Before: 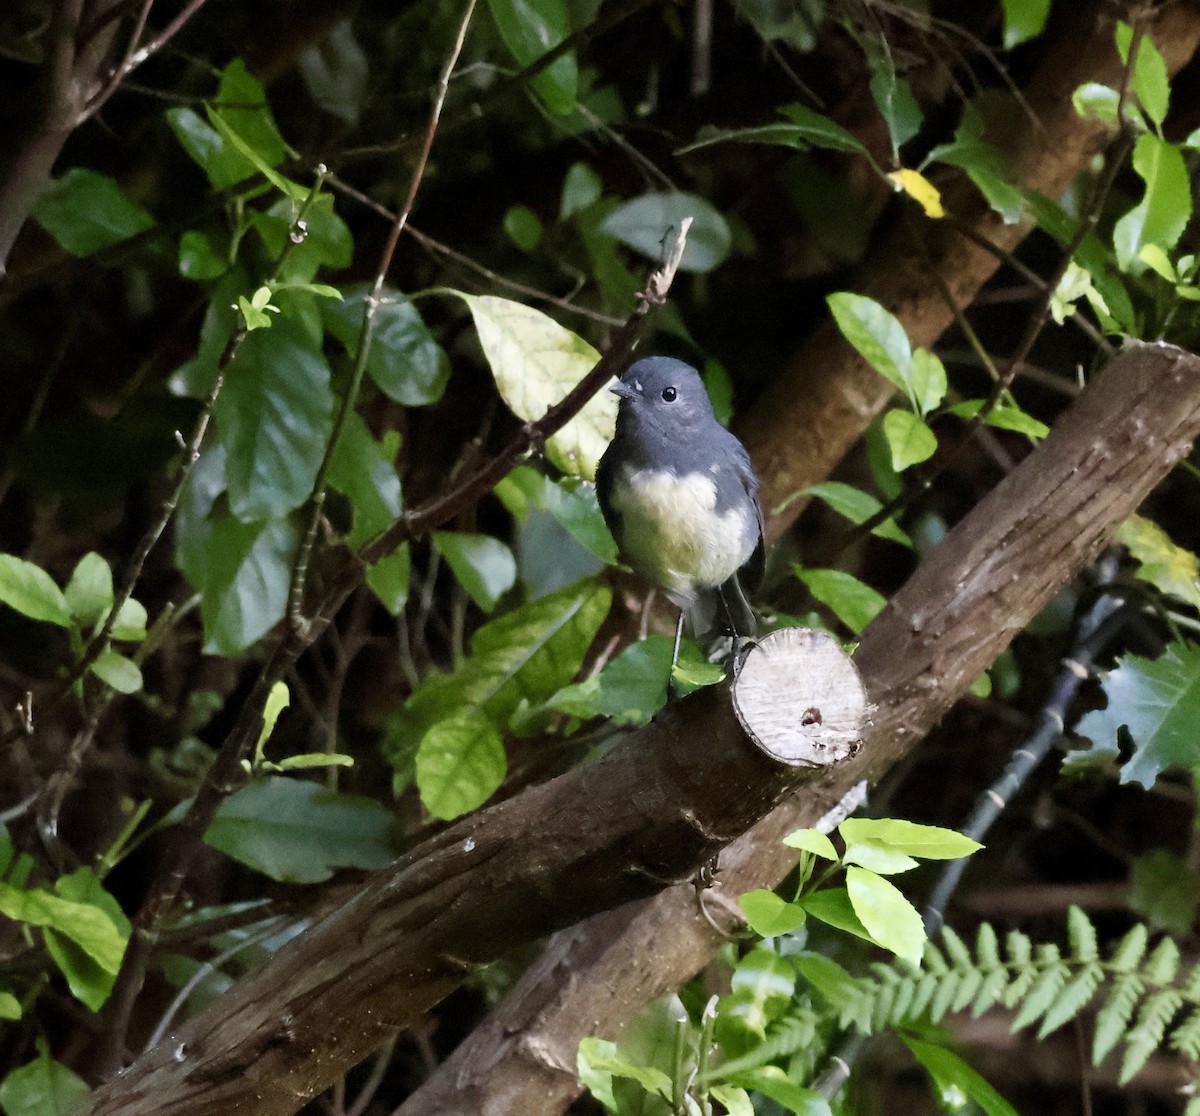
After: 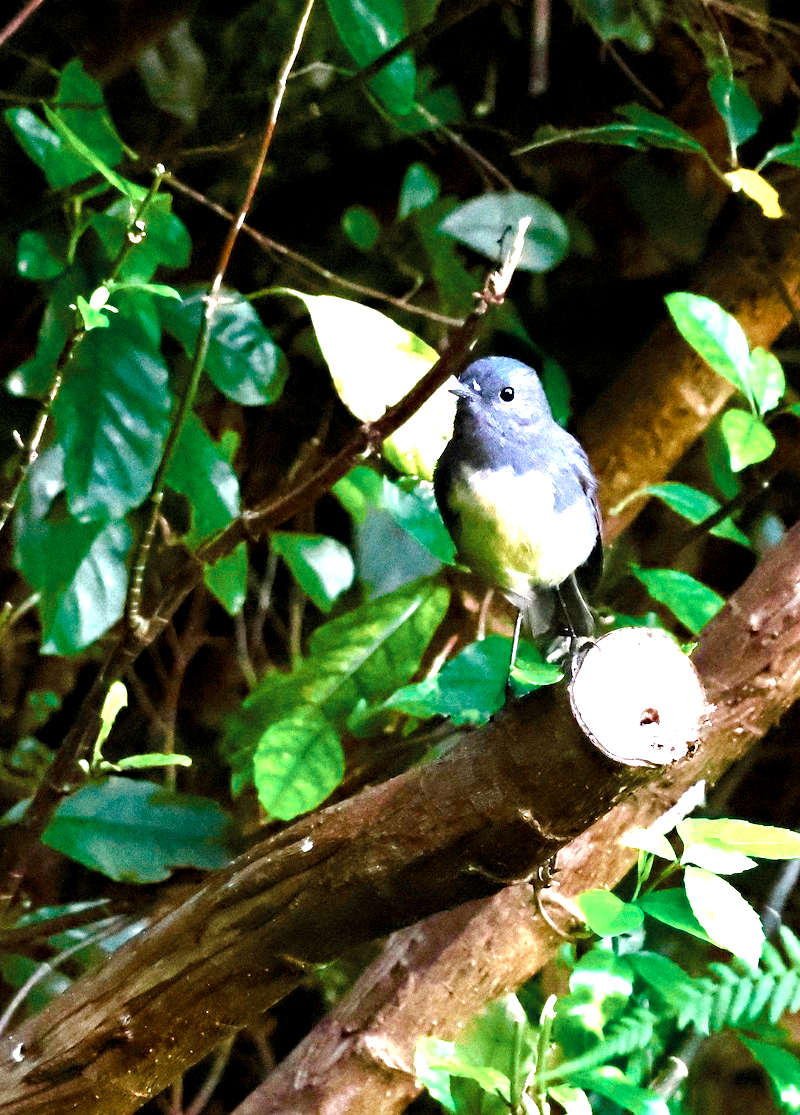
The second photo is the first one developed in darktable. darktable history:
haze removal: compatibility mode true, adaptive false
exposure: black level correction 0, exposure 1.1 EV, compensate exposure bias true, compensate highlight preservation false
color balance rgb: global offset › luminance -0.37%, perceptual saturation grading › highlights -17.77%, perceptual saturation grading › mid-tones 33.1%, perceptual saturation grading › shadows 50.52%, perceptual brilliance grading › highlights 20%, perceptual brilliance grading › mid-tones 20%, perceptual brilliance grading › shadows -20%, global vibrance 50%
color zones: curves: ch0 [(0, 0.5) (0.125, 0.4) (0.25, 0.5) (0.375, 0.4) (0.5, 0.4) (0.625, 0.6) (0.75, 0.6) (0.875, 0.5)]; ch1 [(0, 0.35) (0.125, 0.45) (0.25, 0.35) (0.375, 0.35) (0.5, 0.35) (0.625, 0.35) (0.75, 0.45) (0.875, 0.35)]; ch2 [(0, 0.6) (0.125, 0.5) (0.25, 0.5) (0.375, 0.6) (0.5, 0.6) (0.625, 0.5) (0.75, 0.5) (0.875, 0.5)]
crop and rotate: left 13.537%, right 19.796%
white balance: red 1.009, blue 0.985
